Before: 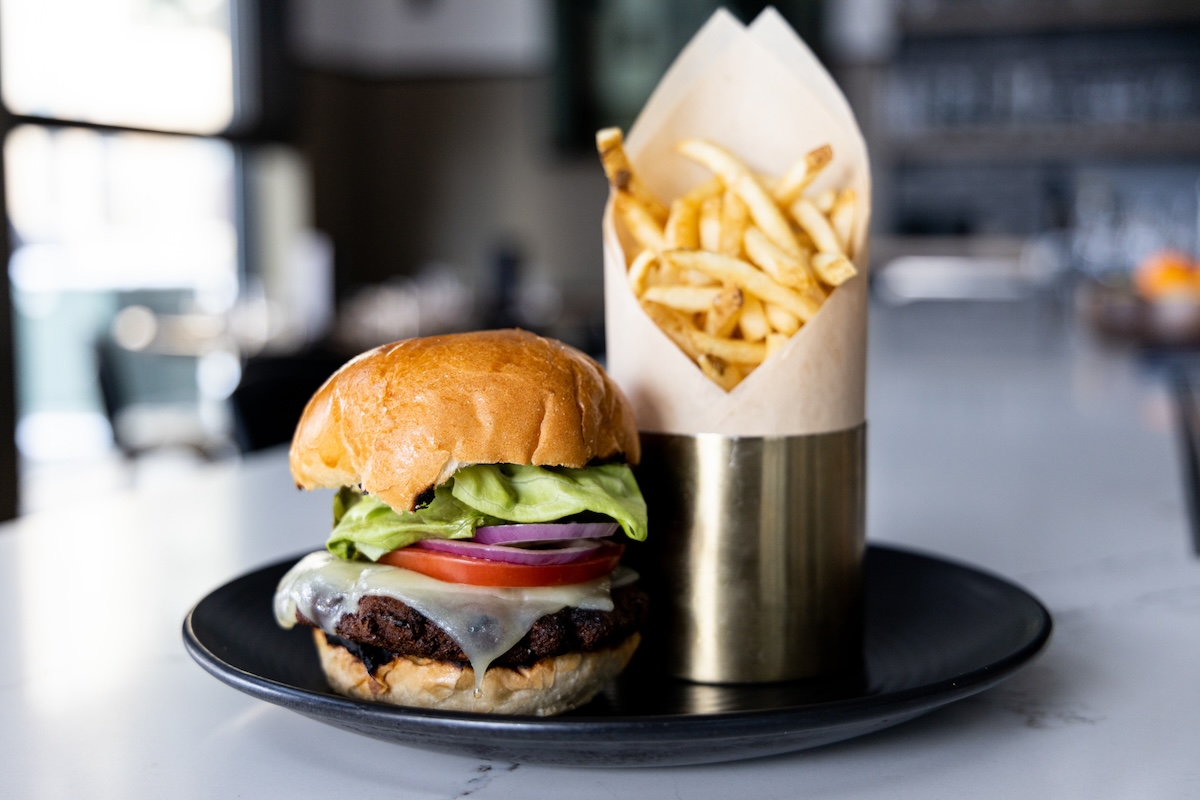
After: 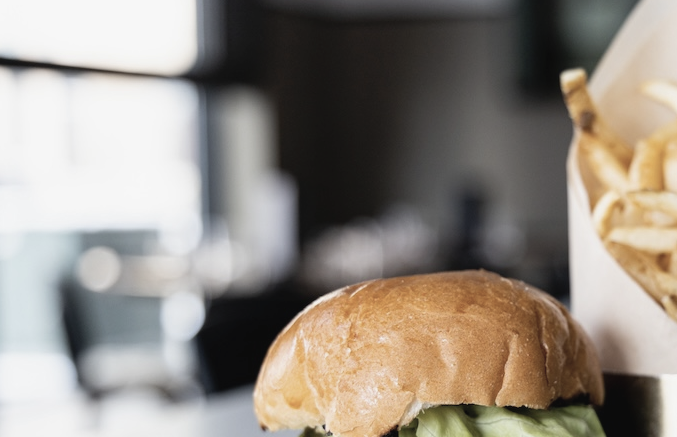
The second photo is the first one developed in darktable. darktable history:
crop and rotate: left 3.057%, top 7.56%, right 40.477%, bottom 37.691%
contrast brightness saturation: contrast -0.058, saturation -0.418
